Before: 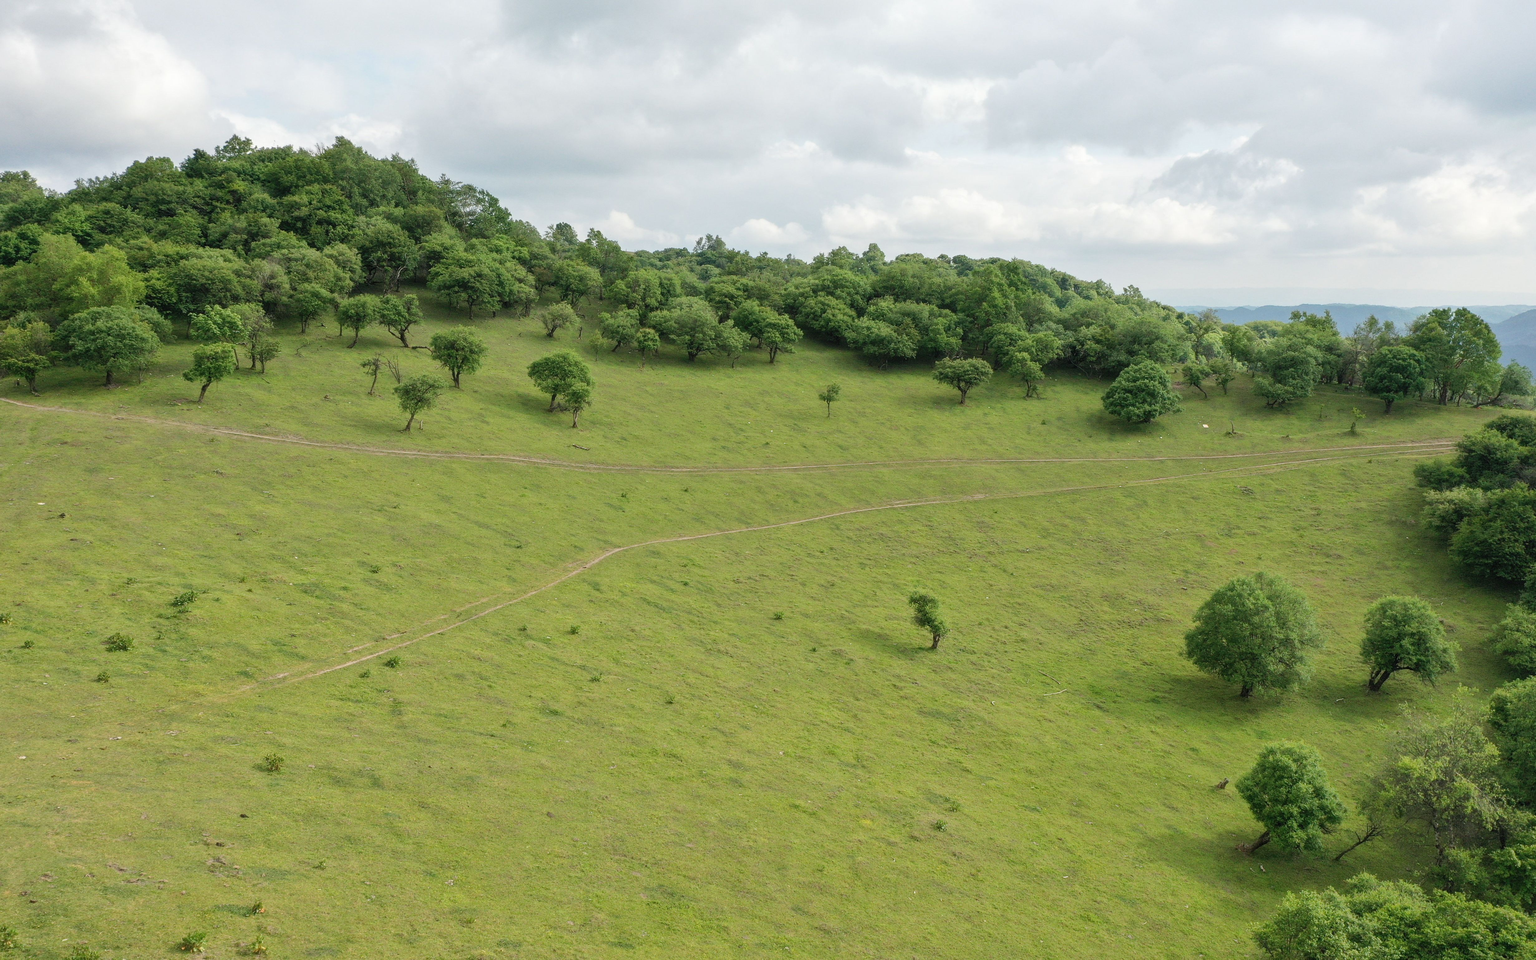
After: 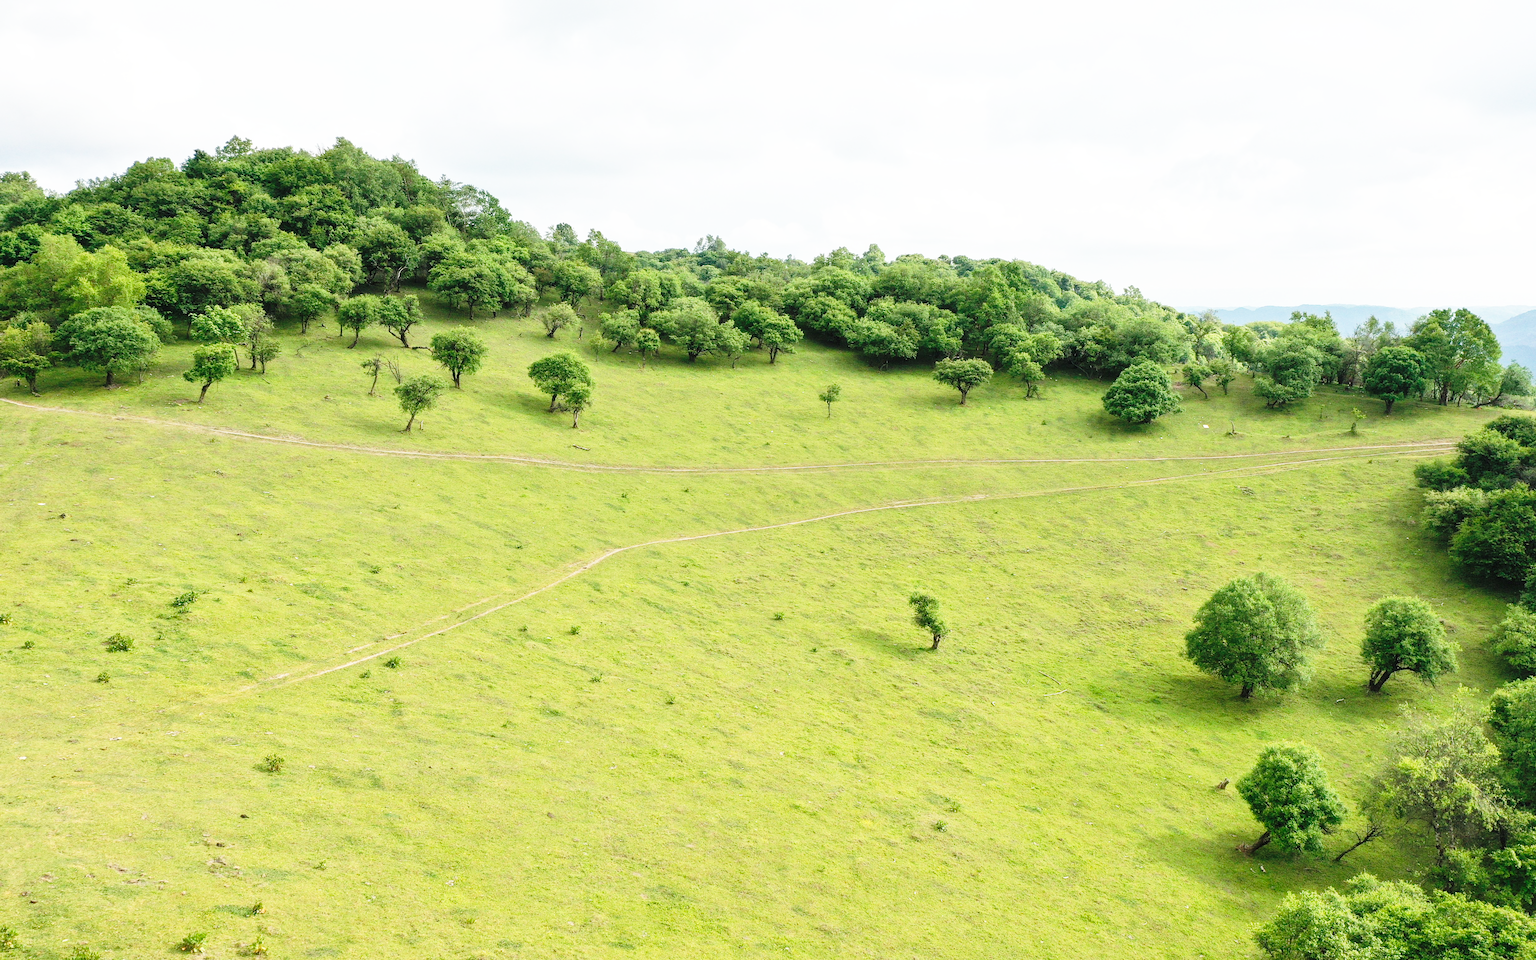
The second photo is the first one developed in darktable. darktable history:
exposure: exposure 0.025 EV, compensate exposure bias true, compensate highlight preservation false
base curve: curves: ch0 [(0, 0) (0.026, 0.03) (0.109, 0.232) (0.351, 0.748) (0.669, 0.968) (1, 1)], preserve colors none
